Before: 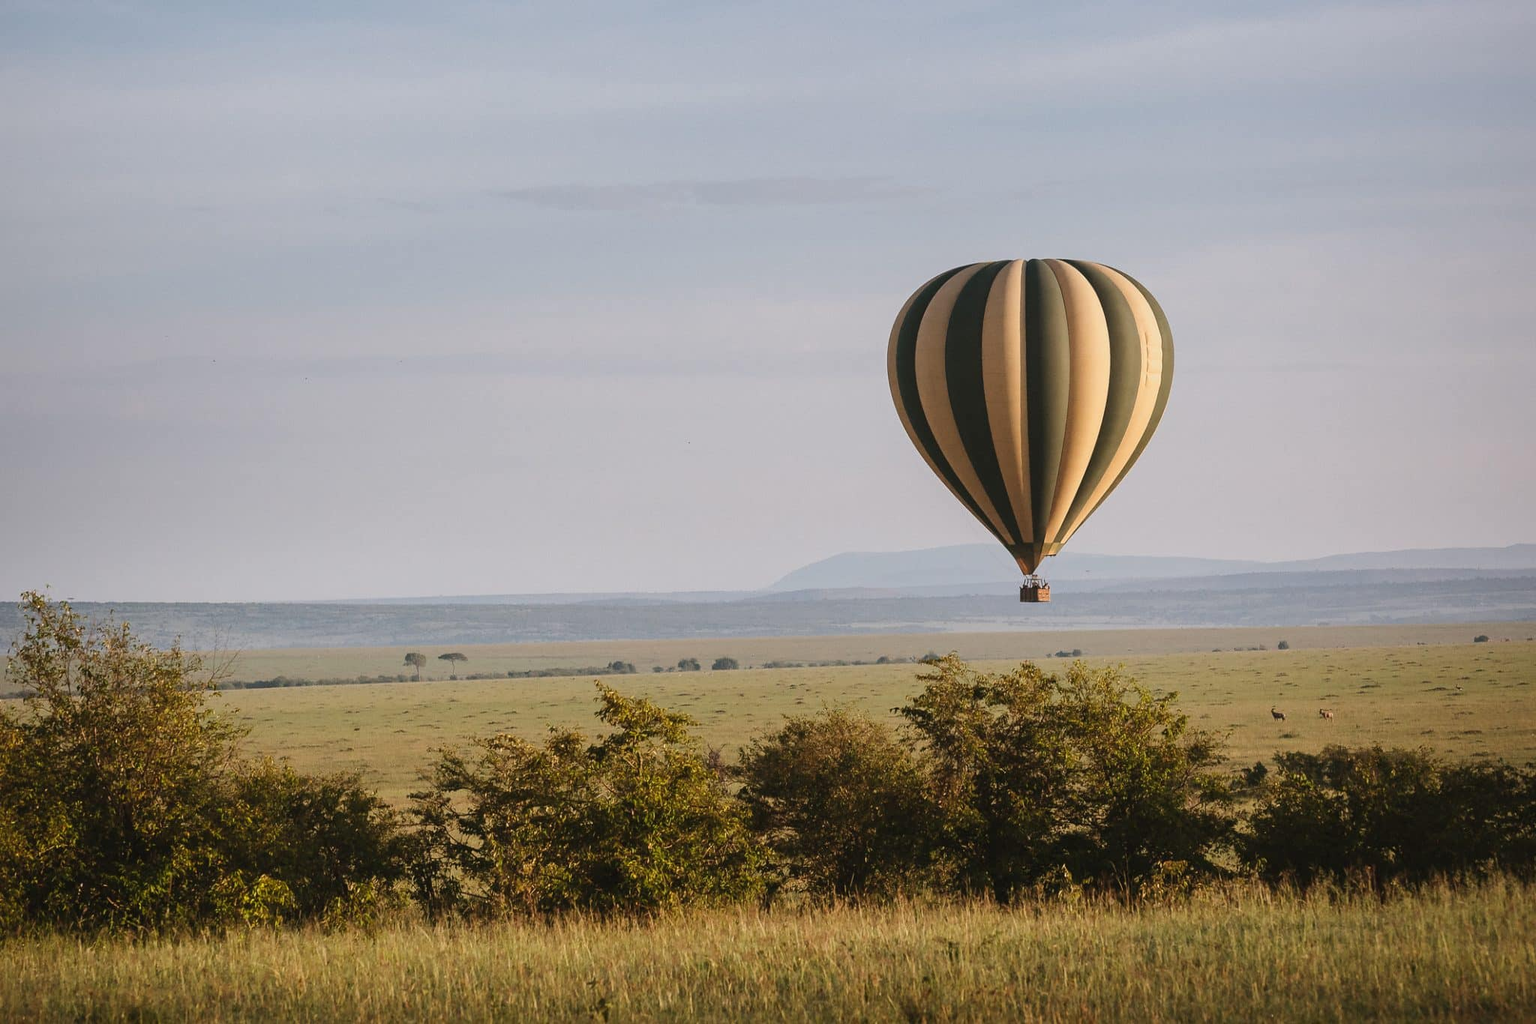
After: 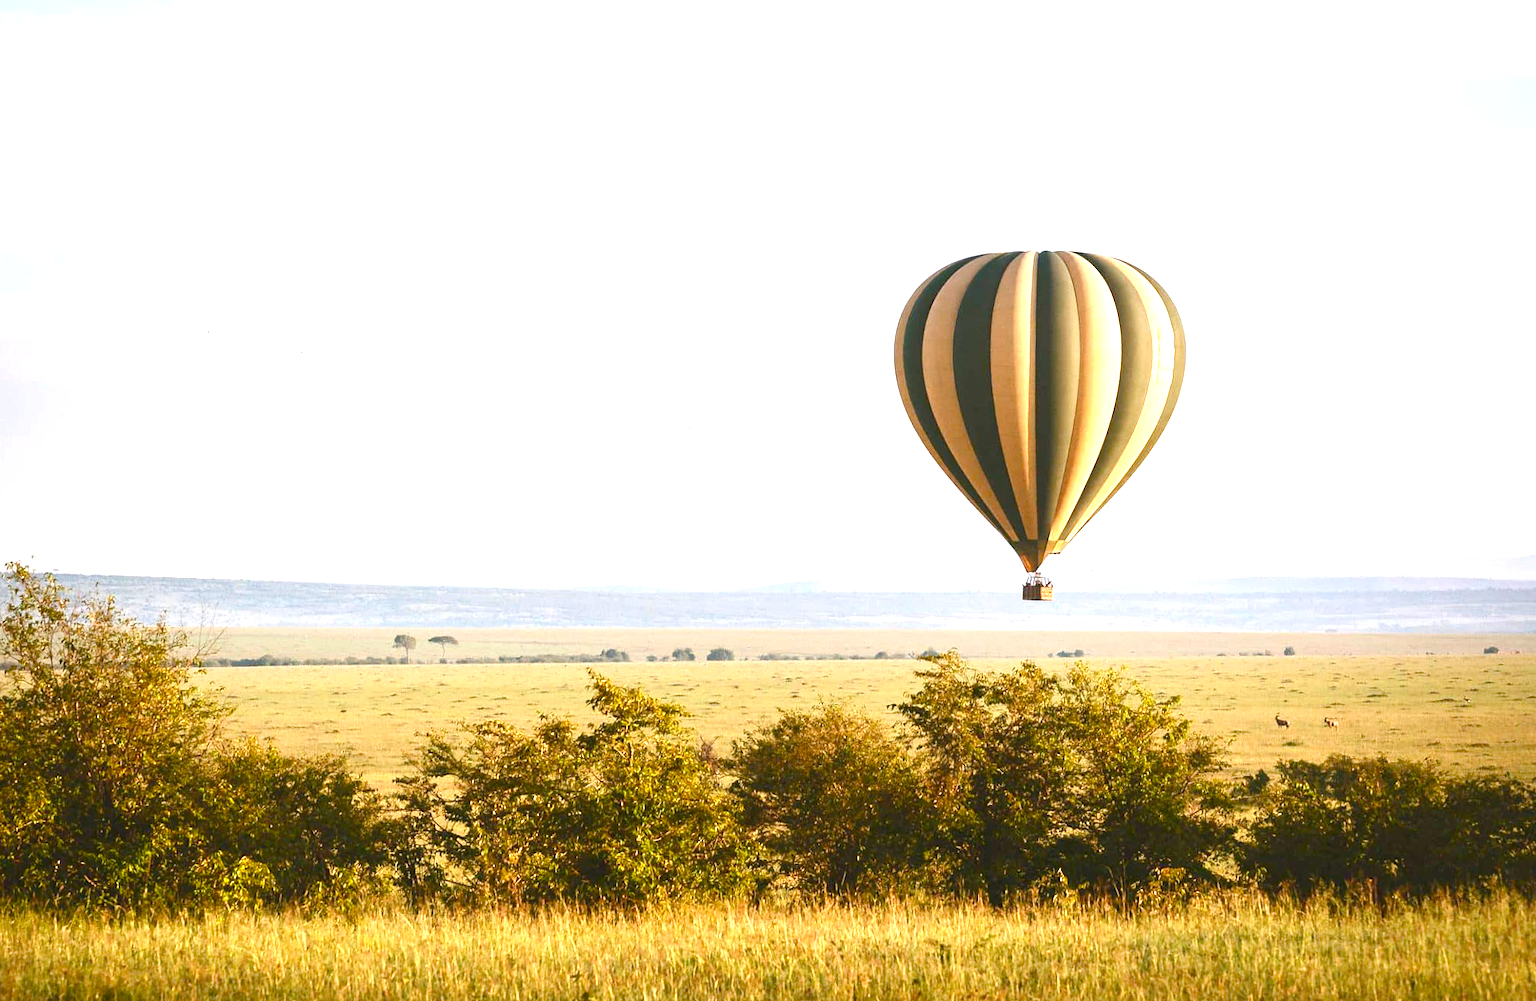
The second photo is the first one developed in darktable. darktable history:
rotate and perspective: rotation 1.57°, crop left 0.018, crop right 0.982, crop top 0.039, crop bottom 0.961
exposure: black level correction 0, exposure 1.5 EV, compensate highlight preservation false
color balance rgb: perceptual saturation grading › global saturation 35%, perceptual saturation grading › highlights -25%, perceptual saturation grading › shadows 50%
